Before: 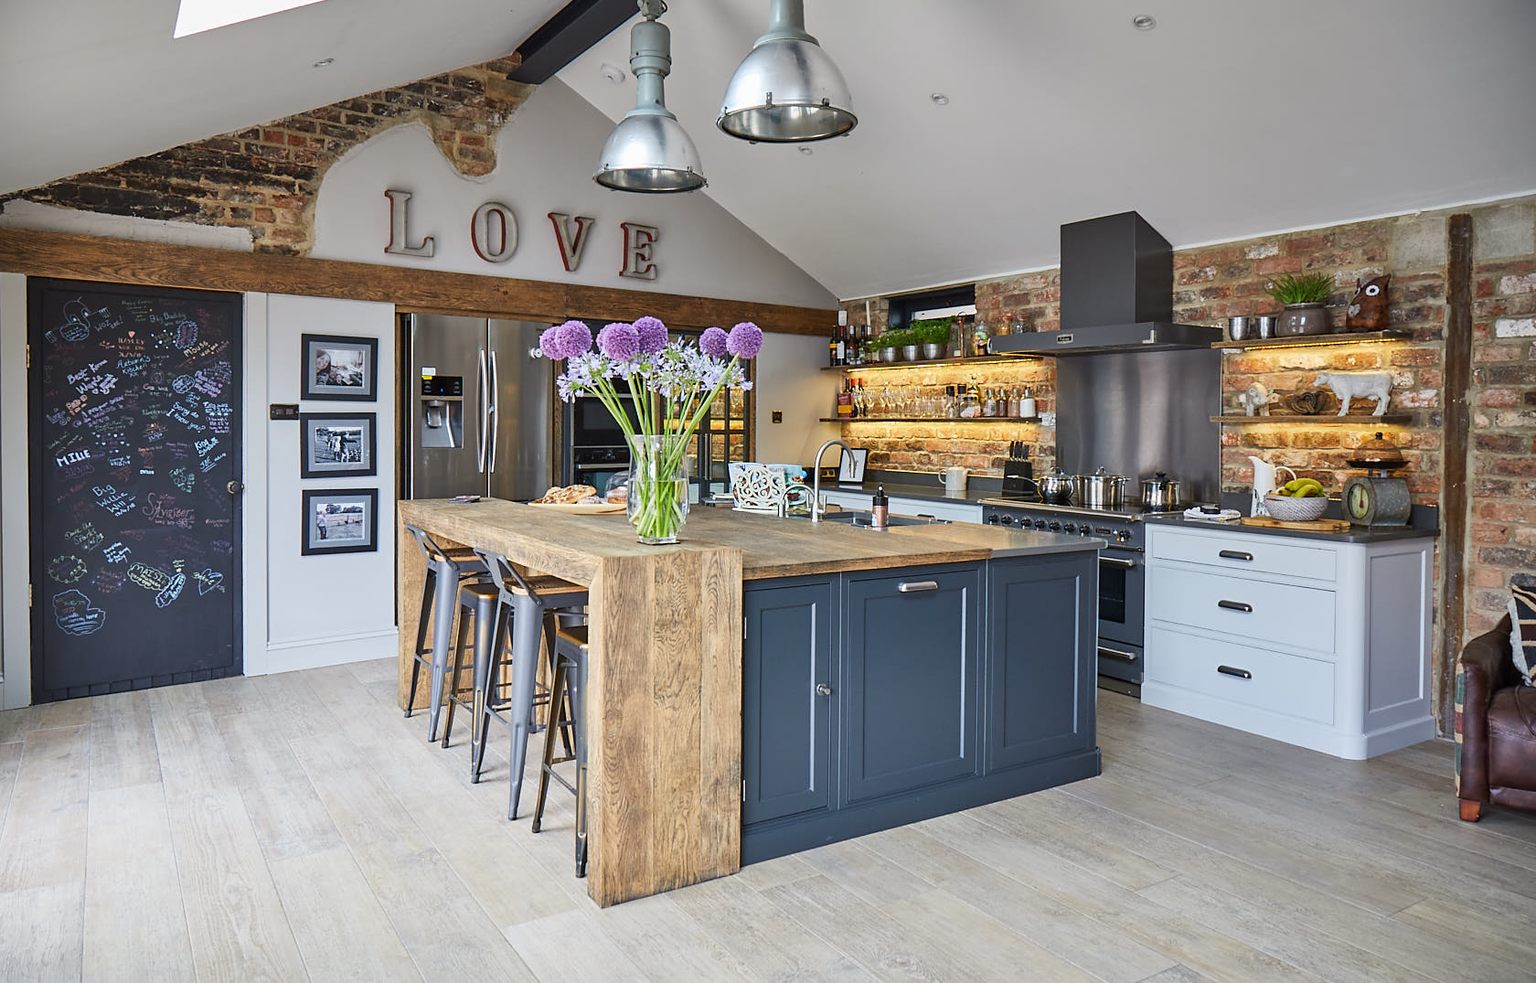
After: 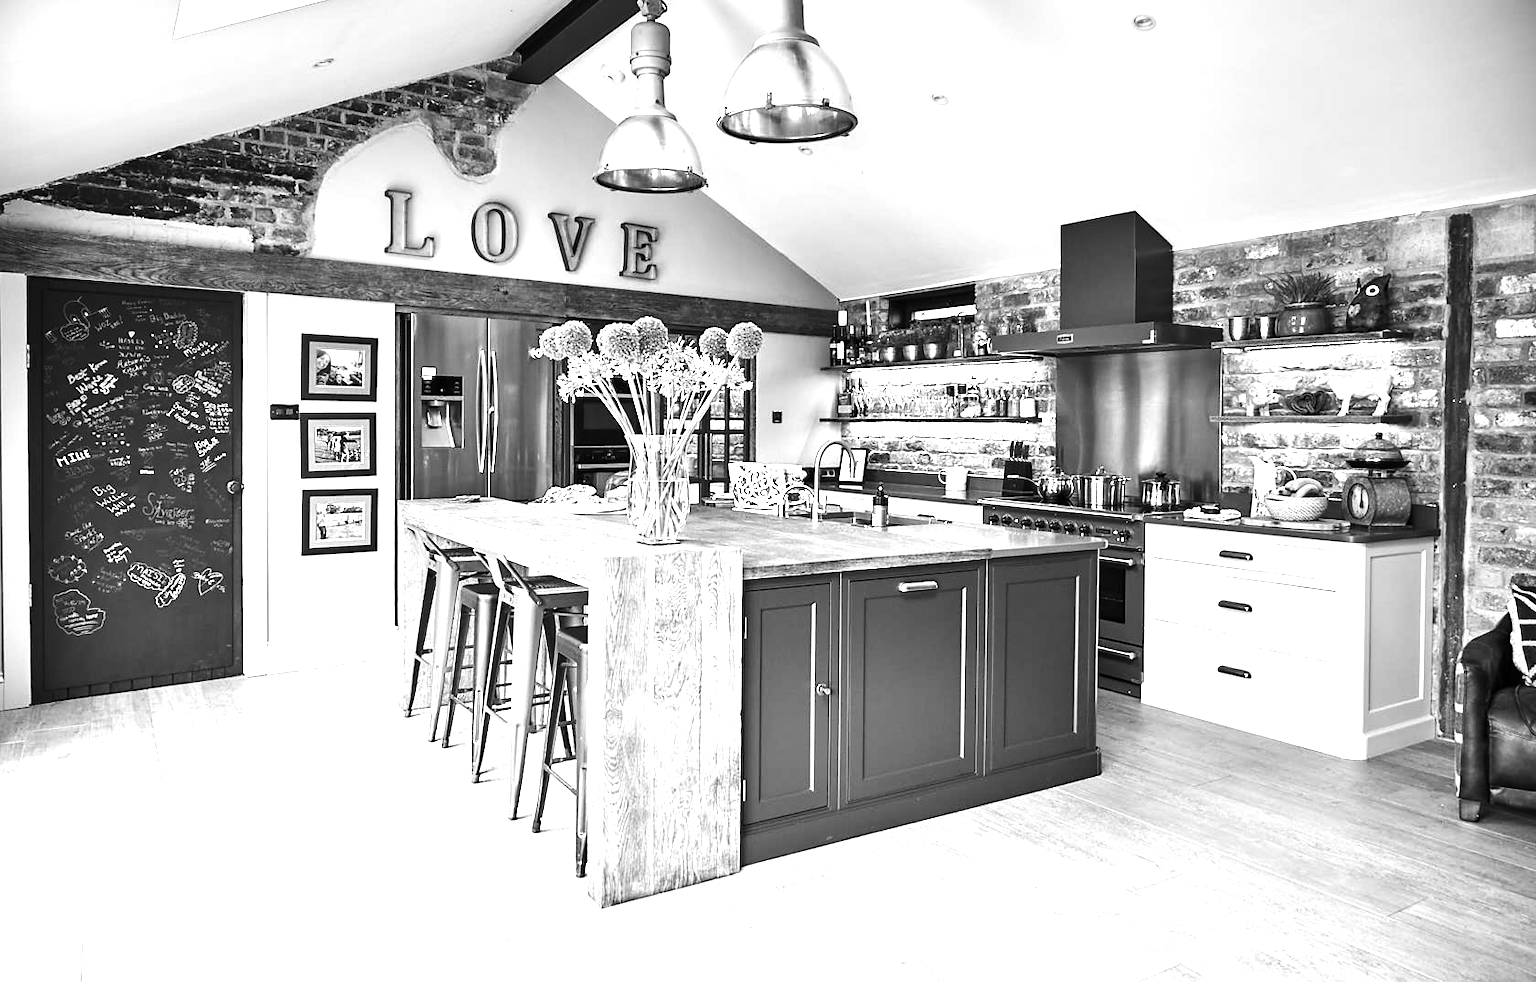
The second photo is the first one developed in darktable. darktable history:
color correction: highlights a* 9.03, highlights b* 8.71, shadows a* 40, shadows b* 40, saturation 0.8
exposure: black level correction 0.001, exposure 0.5 EV, compensate exposure bias true, compensate highlight preservation false
monochrome: a 2.21, b -1.33, size 2.2
tone equalizer: -8 EV -1.08 EV, -7 EV -1.01 EV, -6 EV -0.867 EV, -5 EV -0.578 EV, -3 EV 0.578 EV, -2 EV 0.867 EV, -1 EV 1.01 EV, +0 EV 1.08 EV, edges refinement/feathering 500, mask exposure compensation -1.57 EV, preserve details no
